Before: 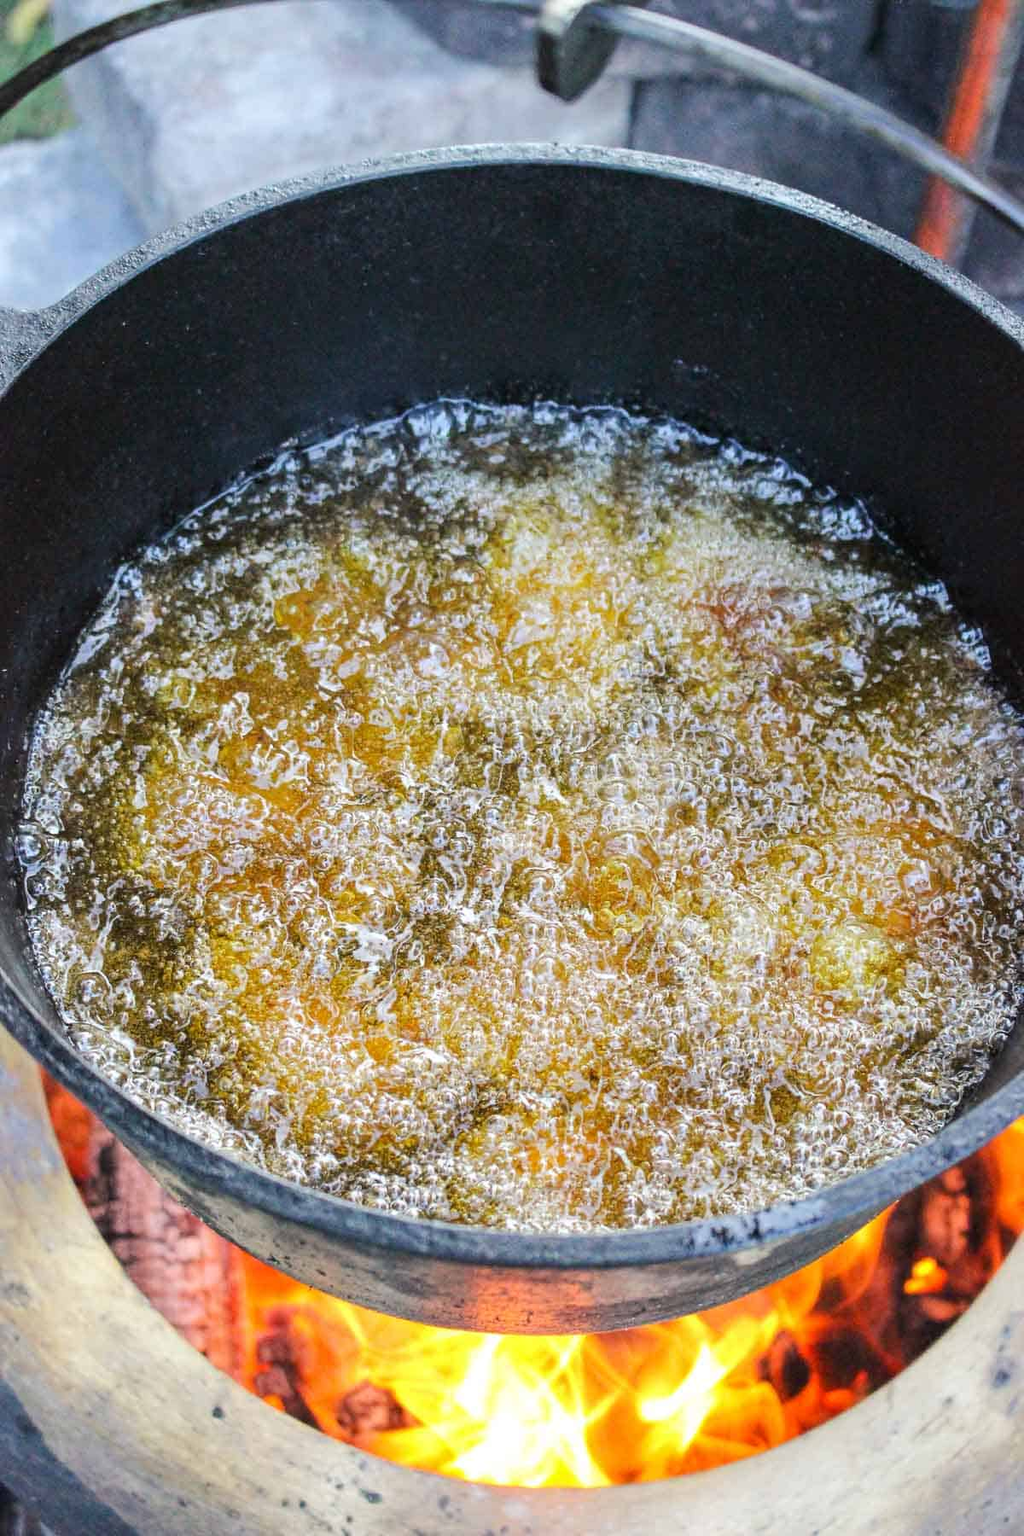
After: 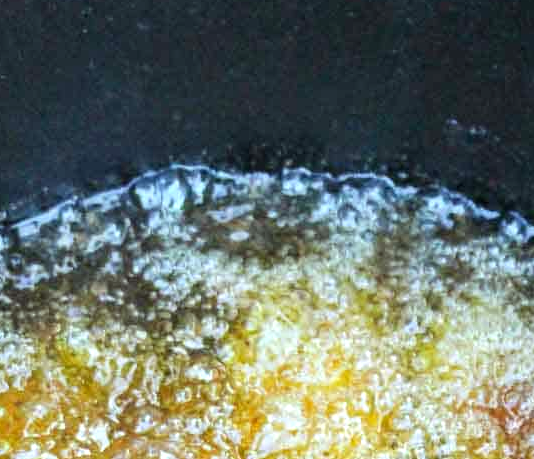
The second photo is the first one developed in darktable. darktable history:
color correction: highlights a* -6.7, highlights b* 0.538
crop: left 28.654%, top 16.821%, right 26.819%, bottom 57.675%
exposure: exposure 0.461 EV, compensate highlight preservation false
